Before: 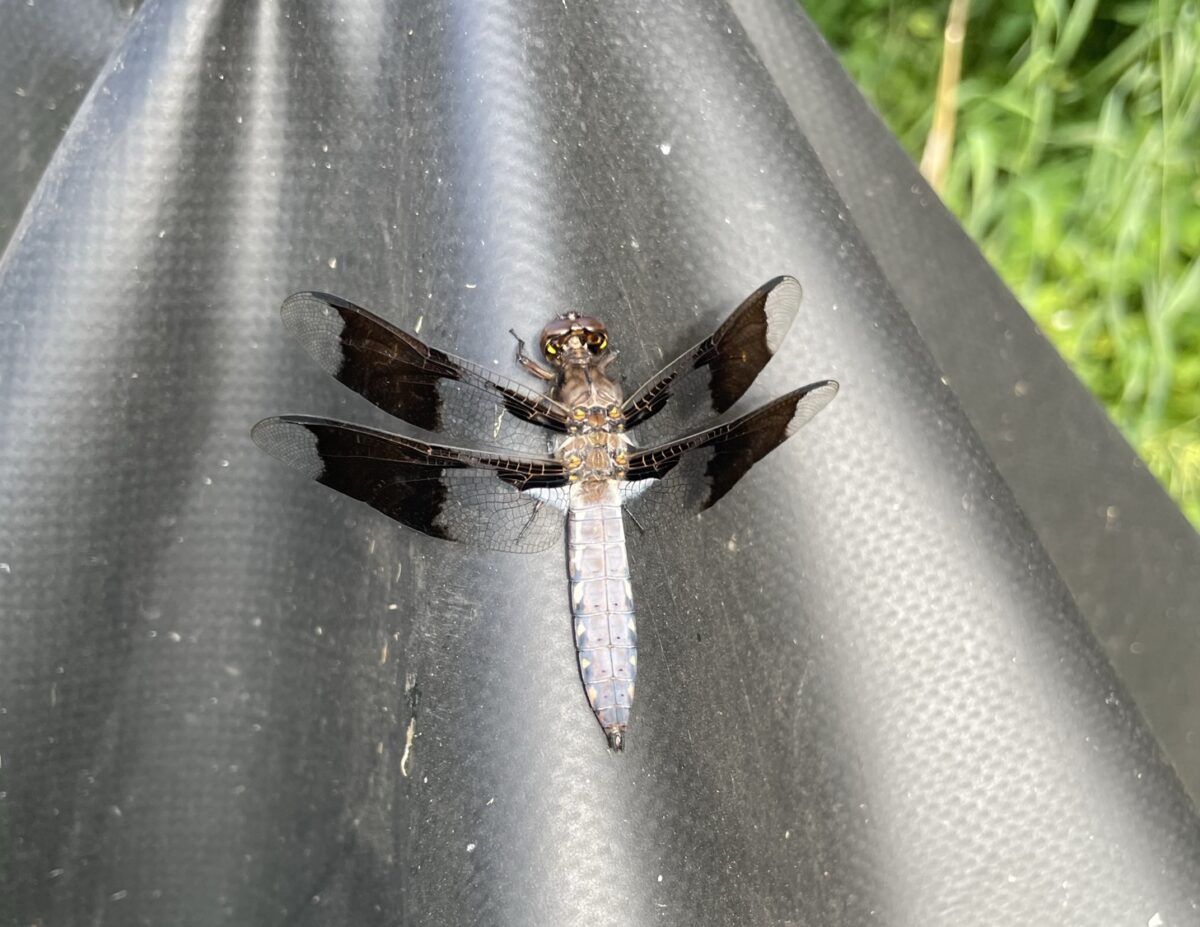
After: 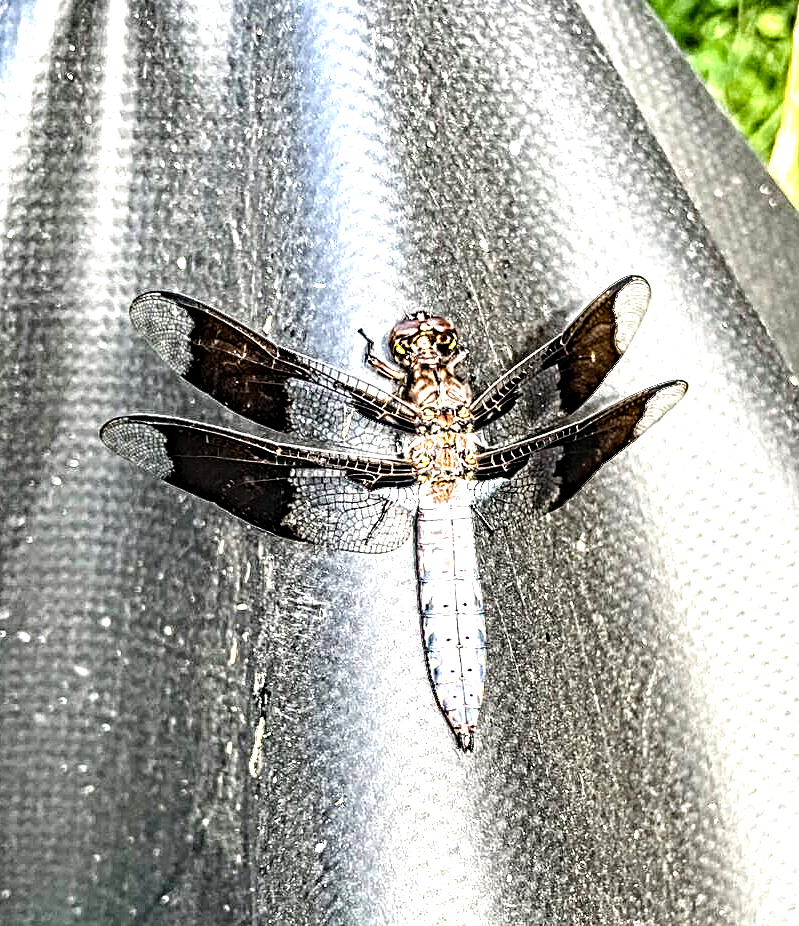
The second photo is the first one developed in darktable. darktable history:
tone equalizer: -8 EV -0.75 EV, -7 EV -0.7 EV, -6 EV -0.6 EV, -5 EV -0.4 EV, -3 EV 0.4 EV, -2 EV 0.6 EV, -1 EV 0.7 EV, +0 EV 0.75 EV, edges refinement/feathering 500, mask exposure compensation -1.57 EV, preserve details no
color balance rgb: perceptual saturation grading › global saturation 20%, perceptual saturation grading › highlights -25%, perceptual saturation grading › shadows 25%
haze removal: strength 0.29, distance 0.25, compatibility mode true, adaptive false
exposure: exposure 0.636 EV, compensate highlight preservation false
crop and rotate: left 12.648%, right 20.685%
contrast equalizer: octaves 7, y [[0.406, 0.494, 0.589, 0.753, 0.877, 0.999], [0.5 ×6], [0.5 ×6], [0 ×6], [0 ×6]]
